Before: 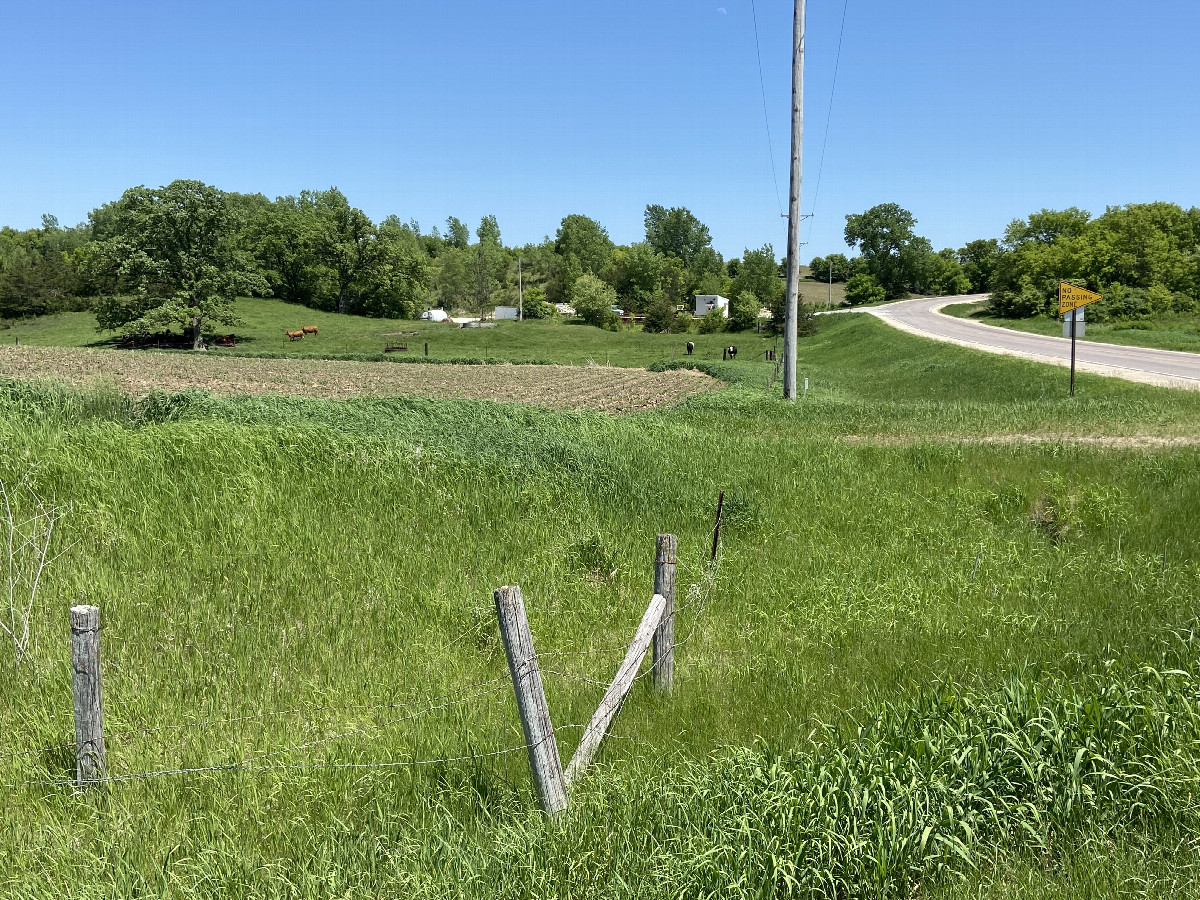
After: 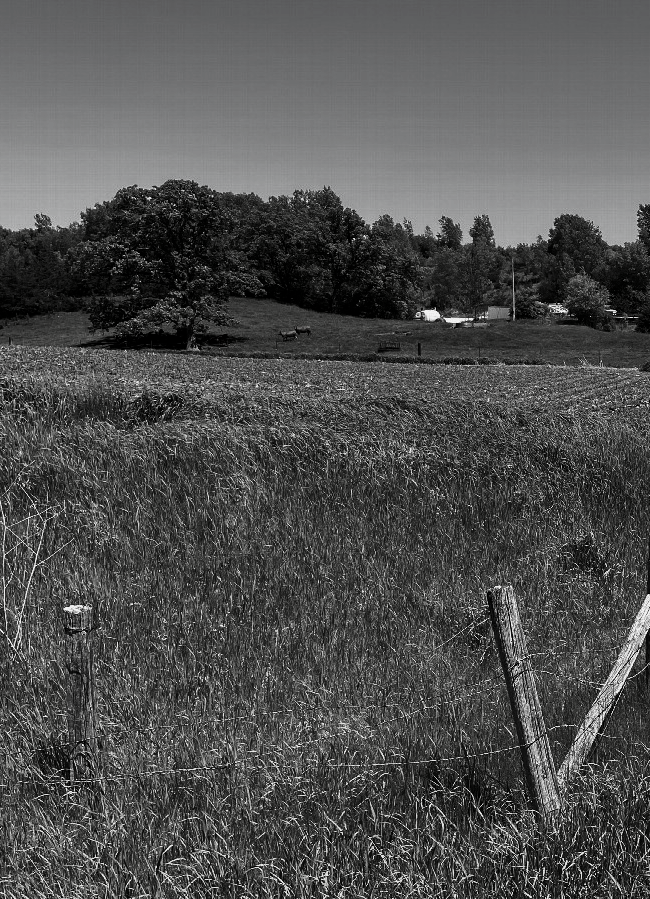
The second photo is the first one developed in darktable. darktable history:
contrast brightness saturation: contrast -0.036, brightness -0.593, saturation -0.983
crop: left 0.595%, right 45.223%, bottom 0.088%
